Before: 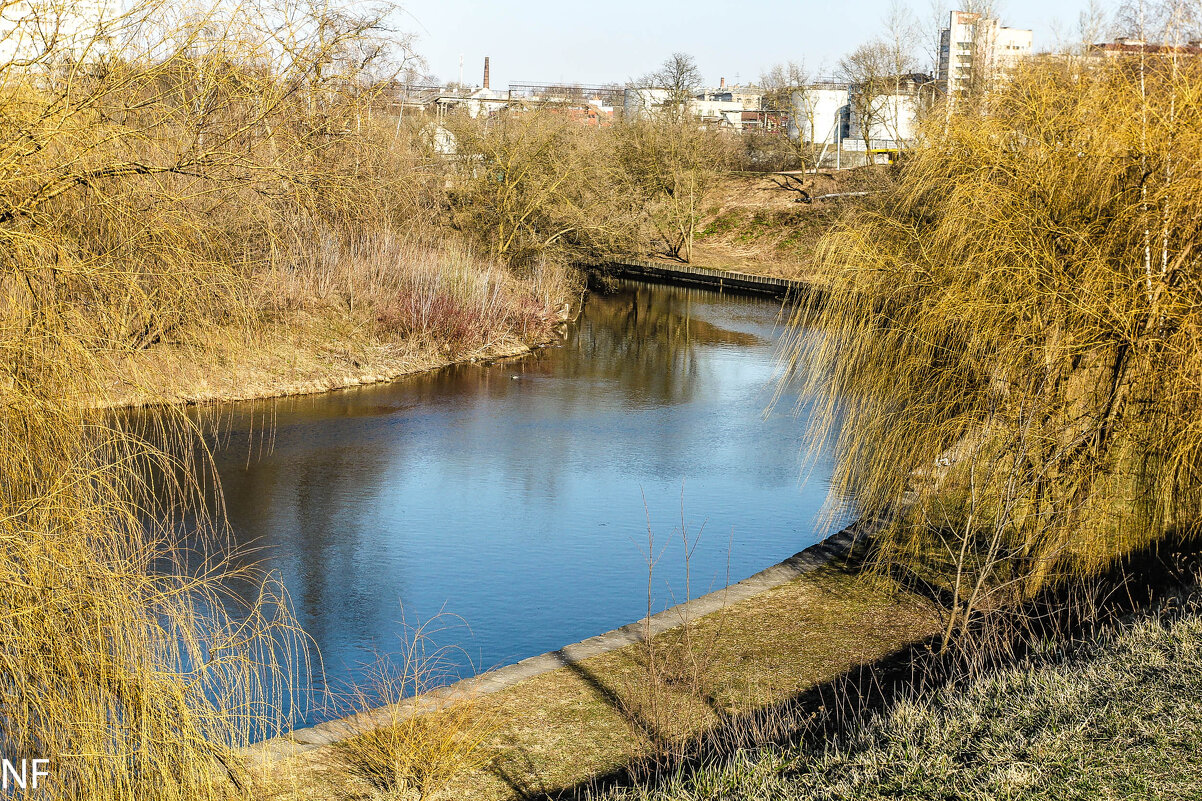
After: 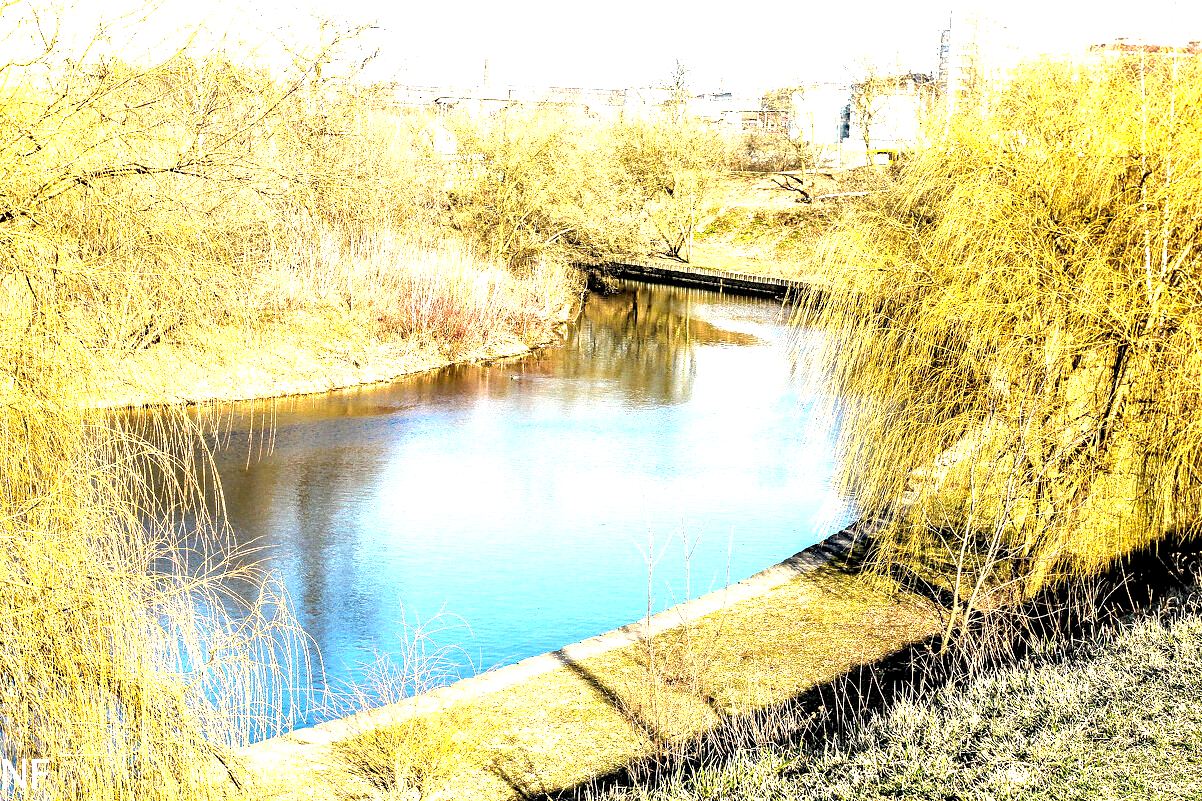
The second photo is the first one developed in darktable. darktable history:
levels: mode automatic
exposure: black level correction 0.006, exposure 2.063 EV, compensate exposure bias true, compensate highlight preservation false
